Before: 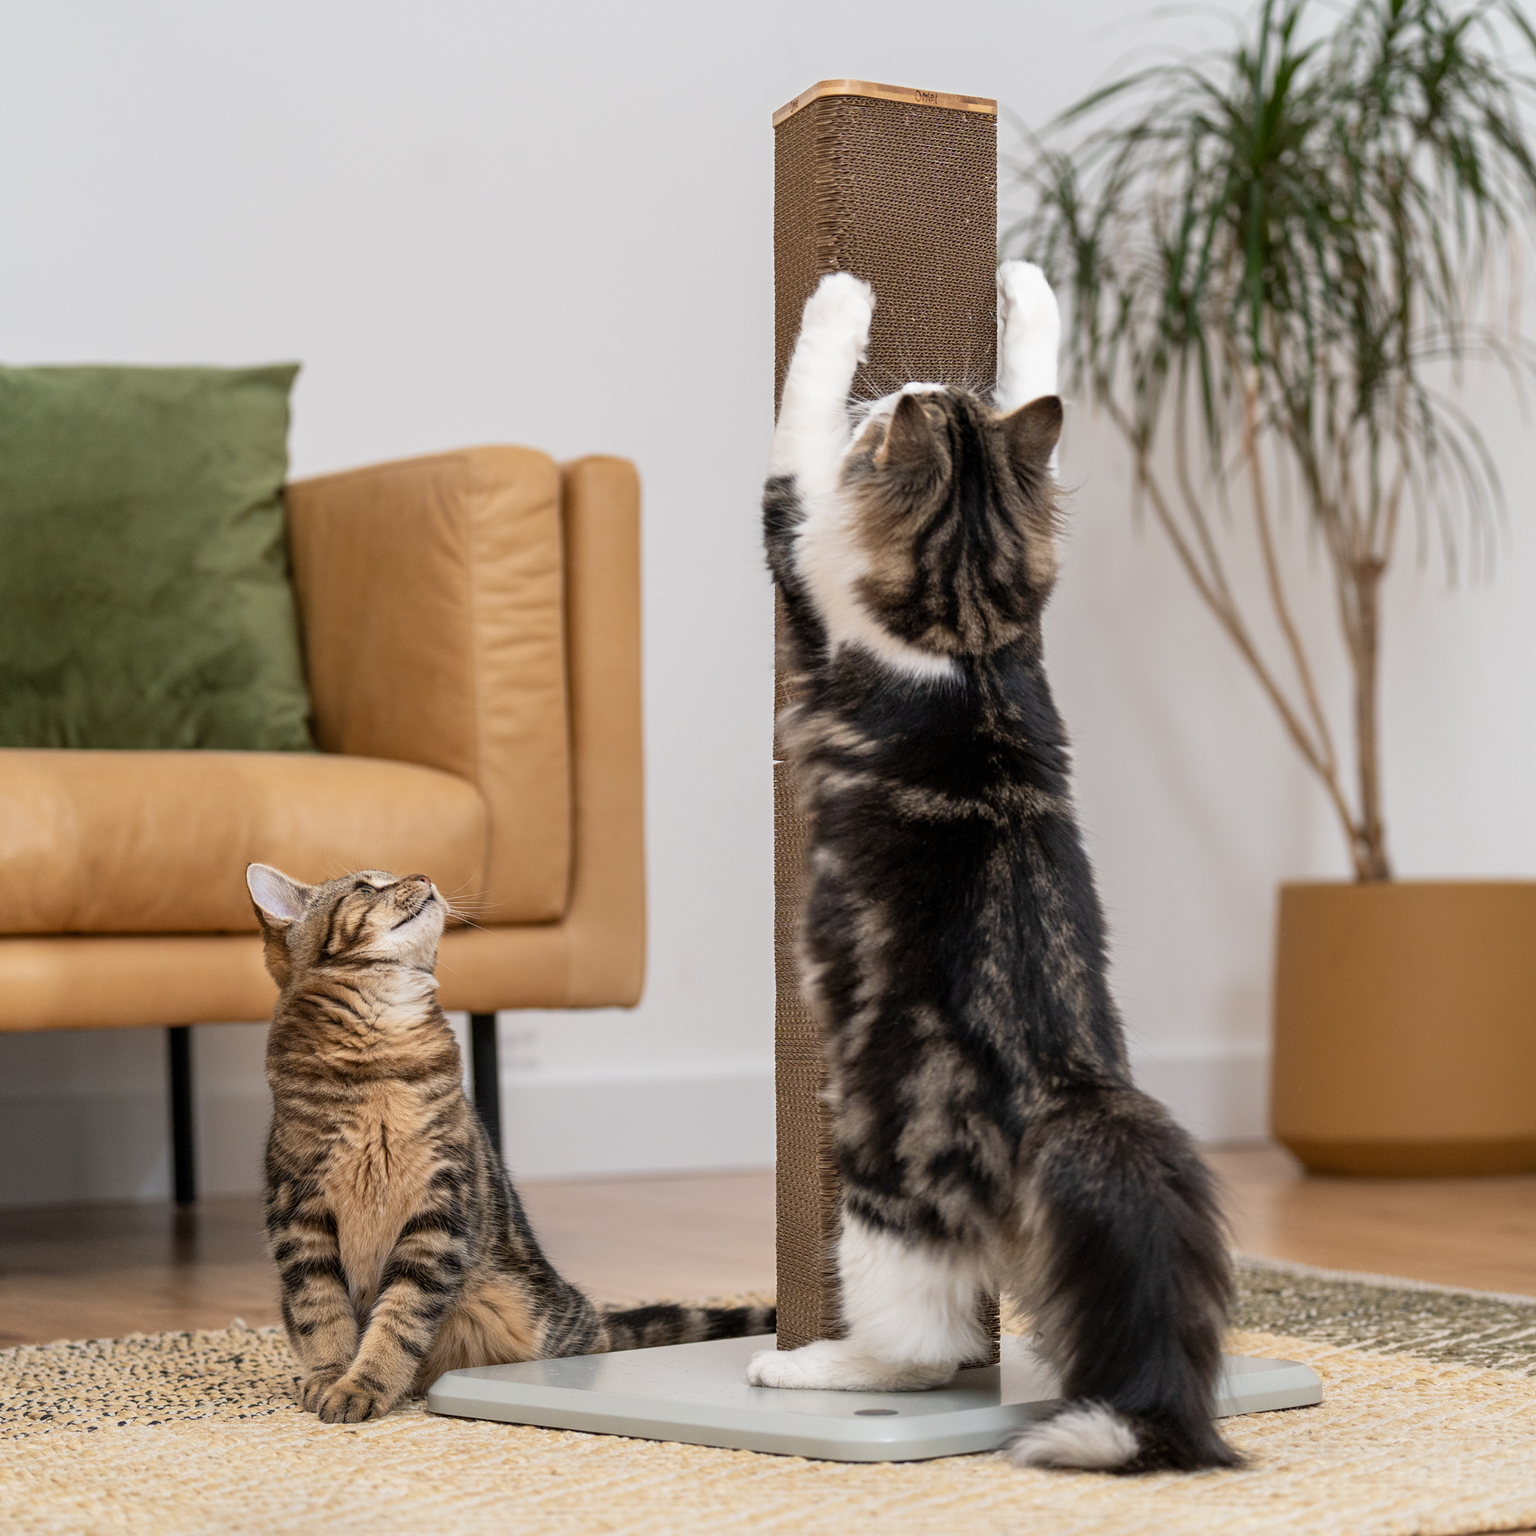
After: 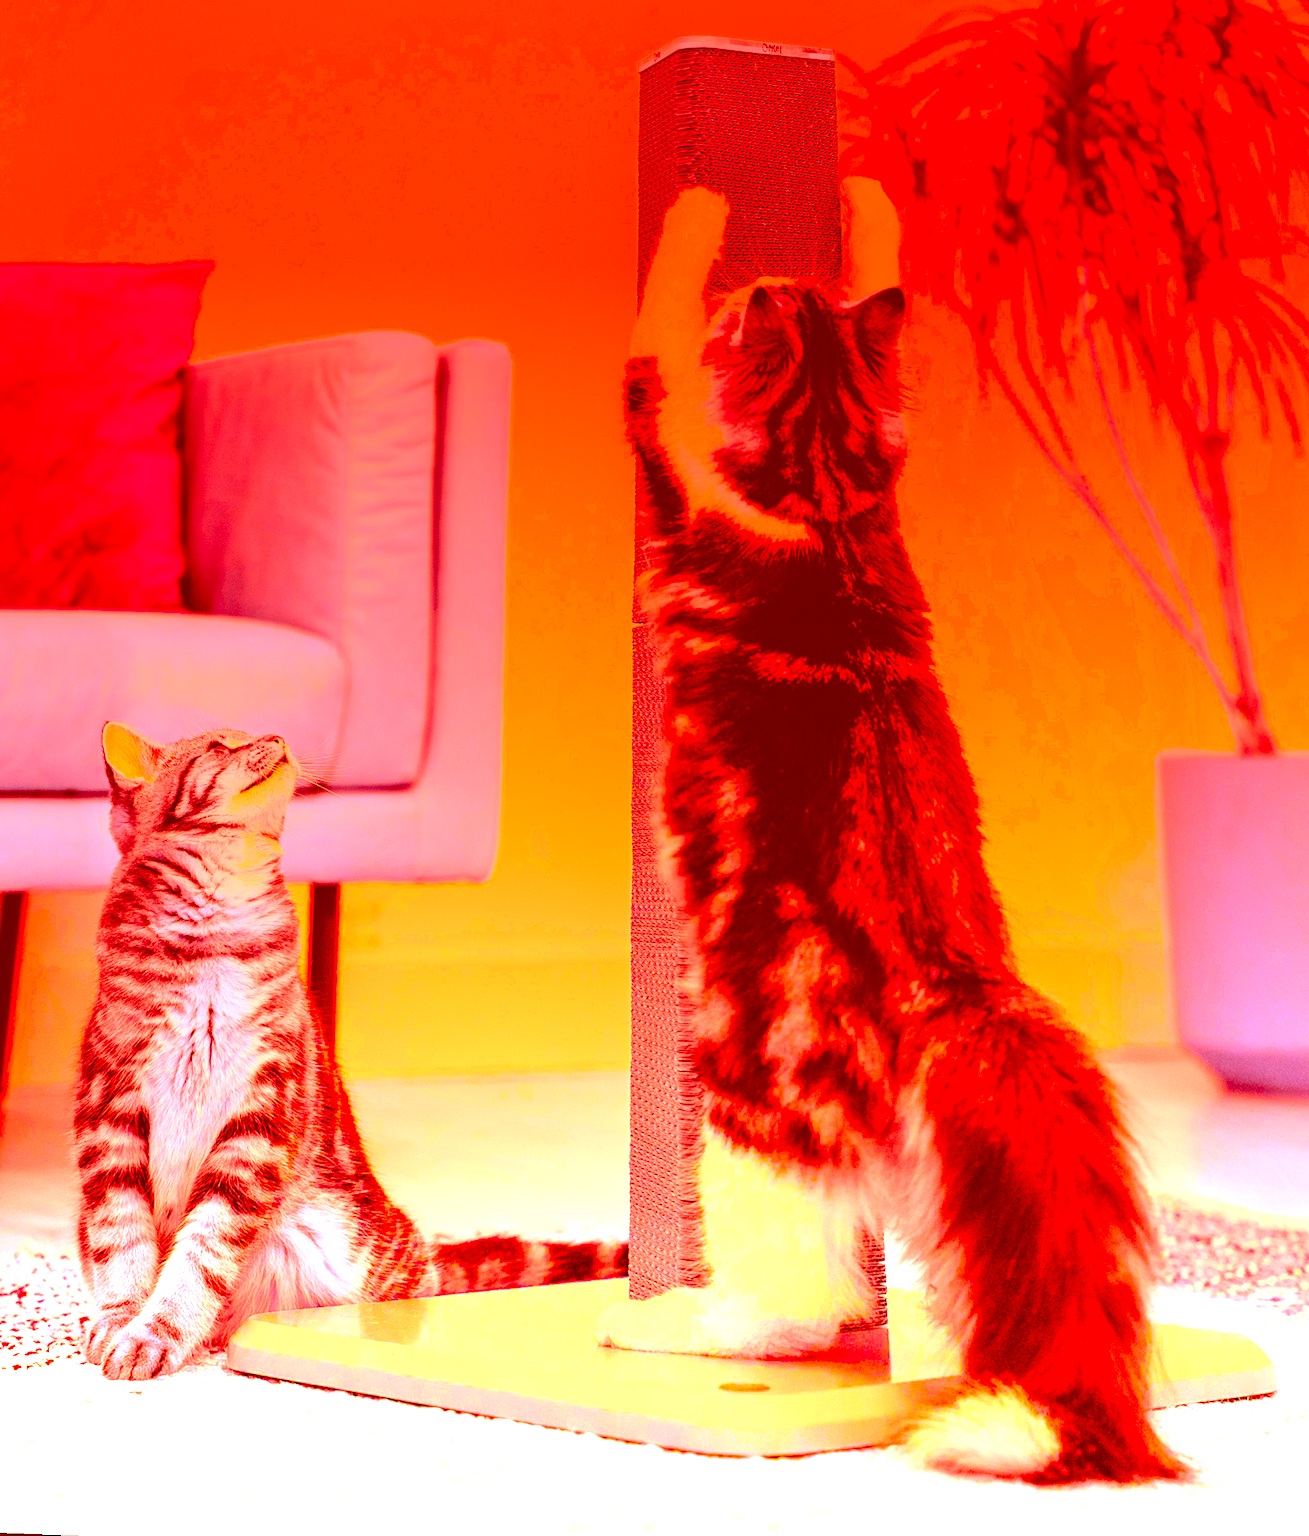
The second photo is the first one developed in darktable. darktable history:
graduated density: density -3.9 EV
tone curve: curves: ch0 [(0, 0) (0.105, 0.044) (0.195, 0.128) (0.283, 0.283) (0.384, 0.404) (0.485, 0.531) (0.635, 0.7) (0.832, 0.858) (1, 0.977)]; ch1 [(0, 0) (0.161, 0.092) (0.35, 0.33) (0.379, 0.401) (0.448, 0.478) (0.498, 0.503) (0.531, 0.537) (0.586, 0.563) (0.687, 0.648) (1, 1)]; ch2 [(0, 0) (0.359, 0.372) (0.437, 0.437) (0.483, 0.484) (0.53, 0.515) (0.556, 0.553) (0.635, 0.589) (1, 1)], color space Lab, independent channels, preserve colors none
shadows and highlights: shadows 30.86, highlights 0, soften with gaussian
color correction: highlights a* -39.68, highlights b* -40, shadows a* -40, shadows b* -40, saturation -3
rotate and perspective: rotation 0.72°, lens shift (vertical) -0.352, lens shift (horizontal) -0.051, crop left 0.152, crop right 0.859, crop top 0.019, crop bottom 0.964
